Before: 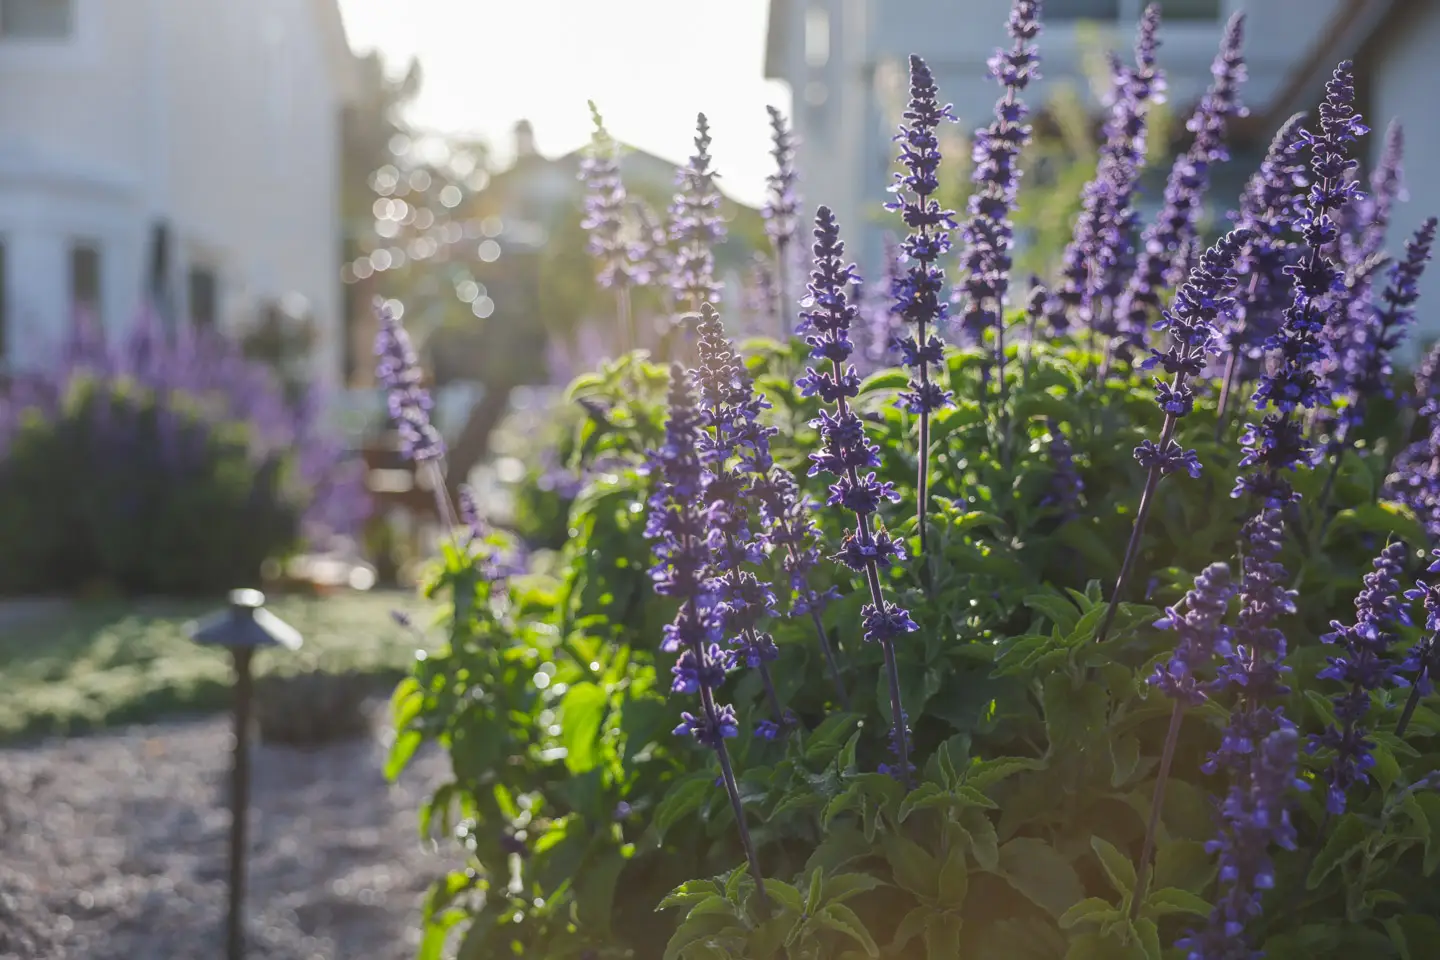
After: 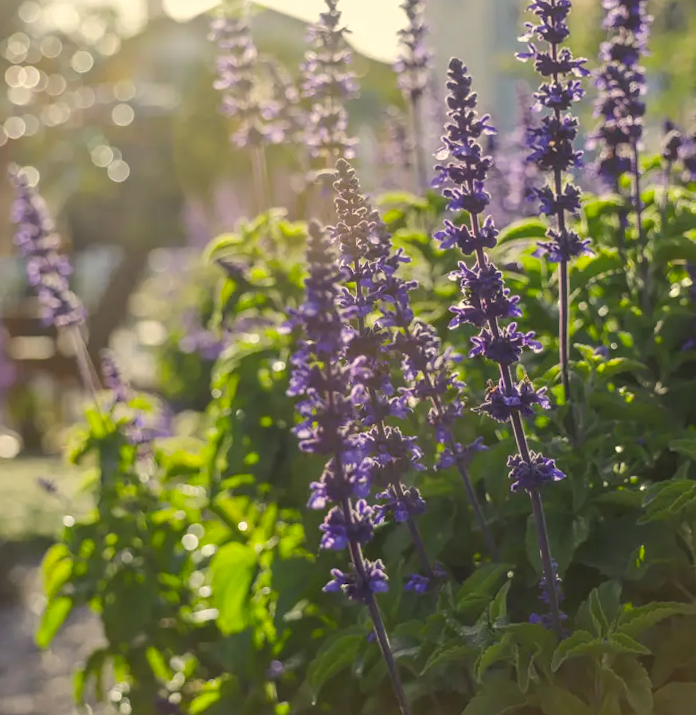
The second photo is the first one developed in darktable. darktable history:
exposure: compensate highlight preservation false
crop and rotate: angle 0.02°, left 24.353%, top 13.219%, right 26.156%, bottom 8.224%
color correction: highlights a* 1.39, highlights b* 17.83
rotate and perspective: rotation -2°, crop left 0.022, crop right 0.978, crop top 0.049, crop bottom 0.951
